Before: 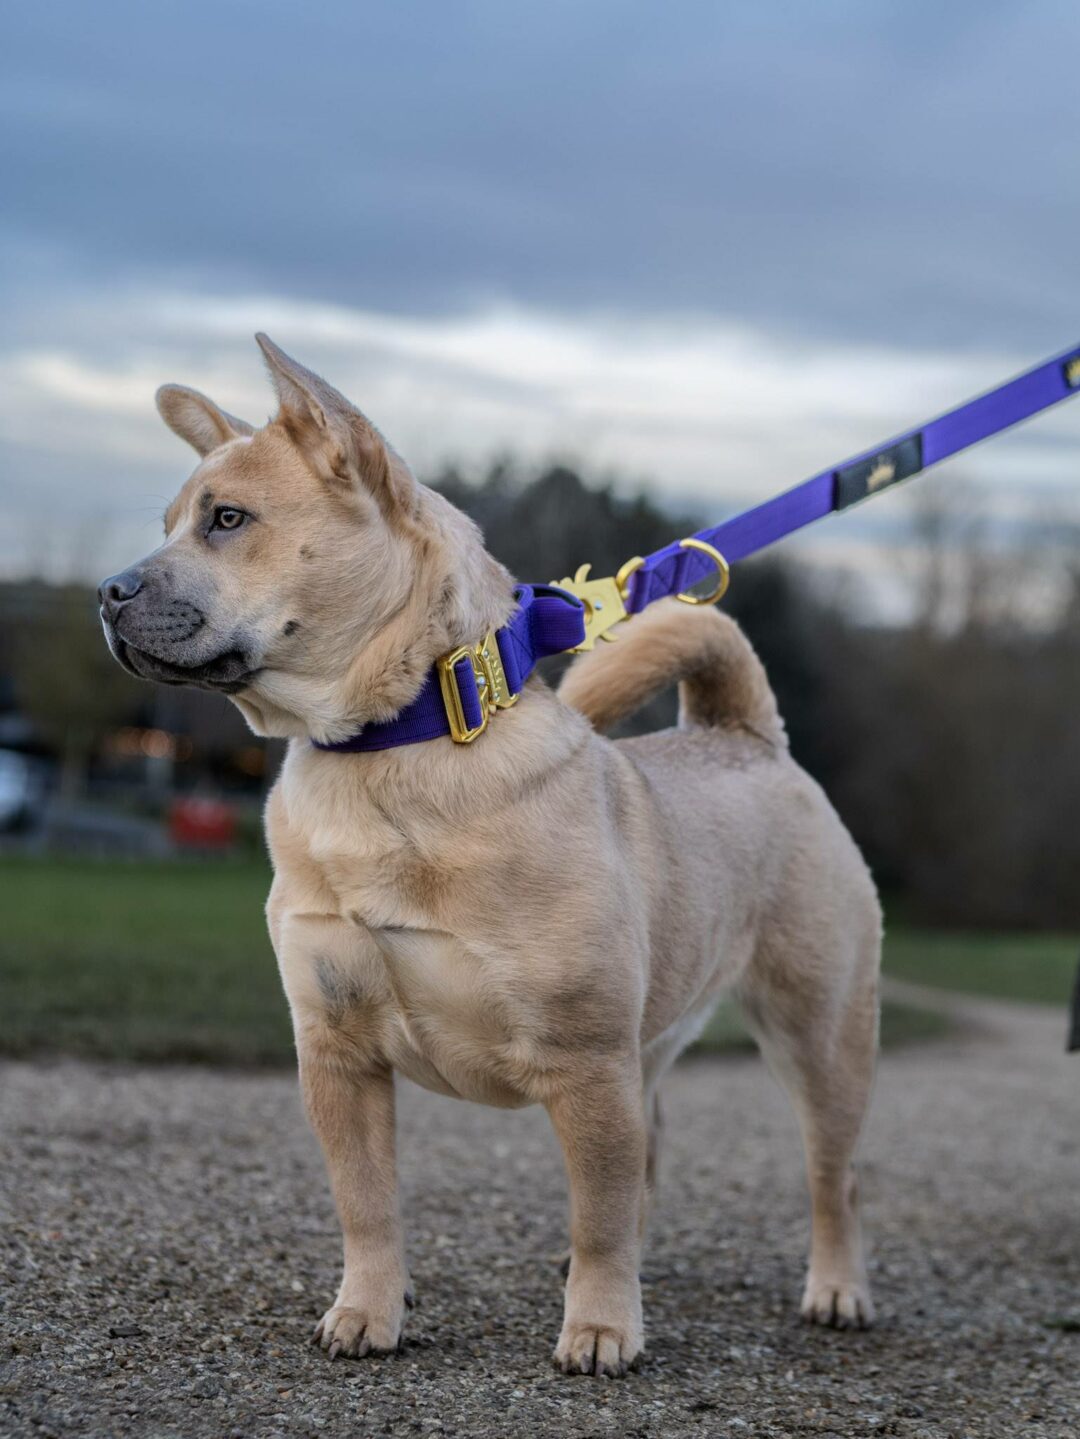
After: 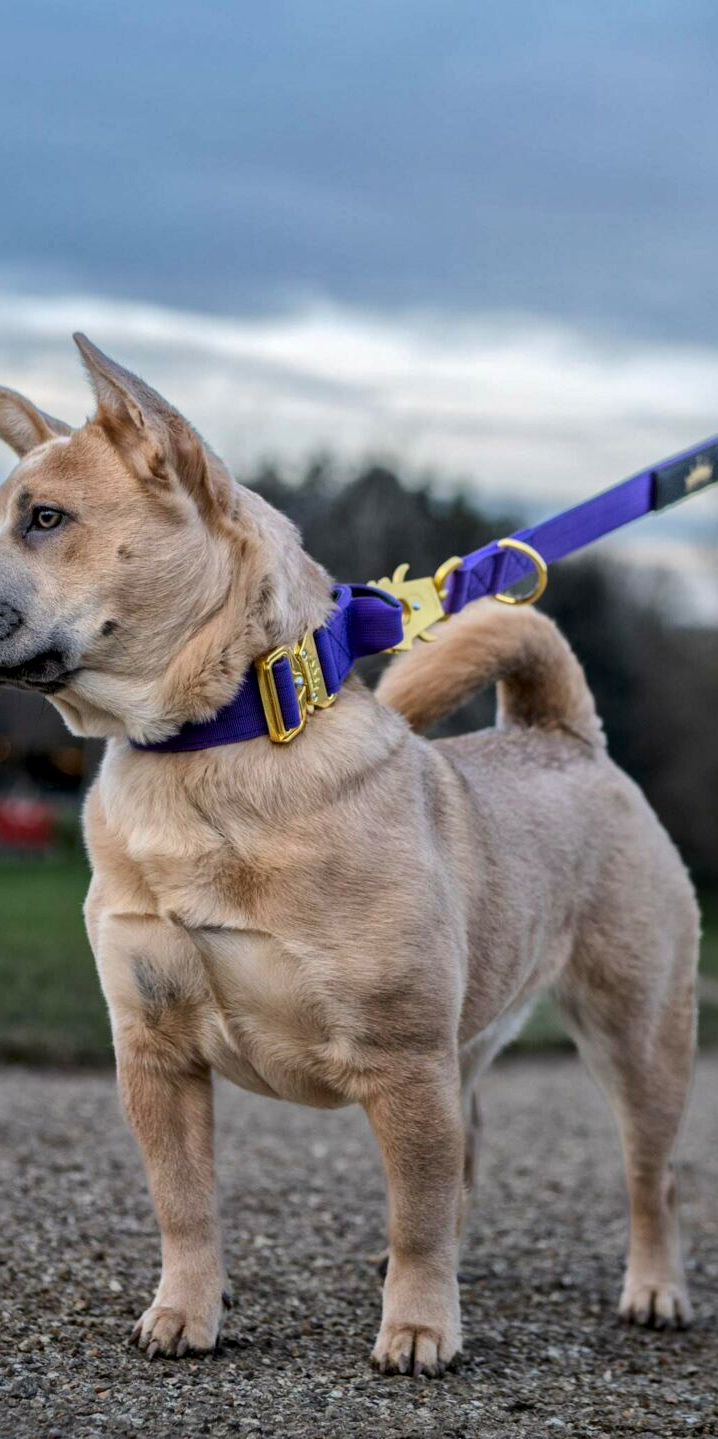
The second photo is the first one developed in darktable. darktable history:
local contrast: mode bilateral grid, contrast 20, coarseness 20, detail 150%, midtone range 0.2
crop: left 16.899%, right 16.556%
tone equalizer: on, module defaults
